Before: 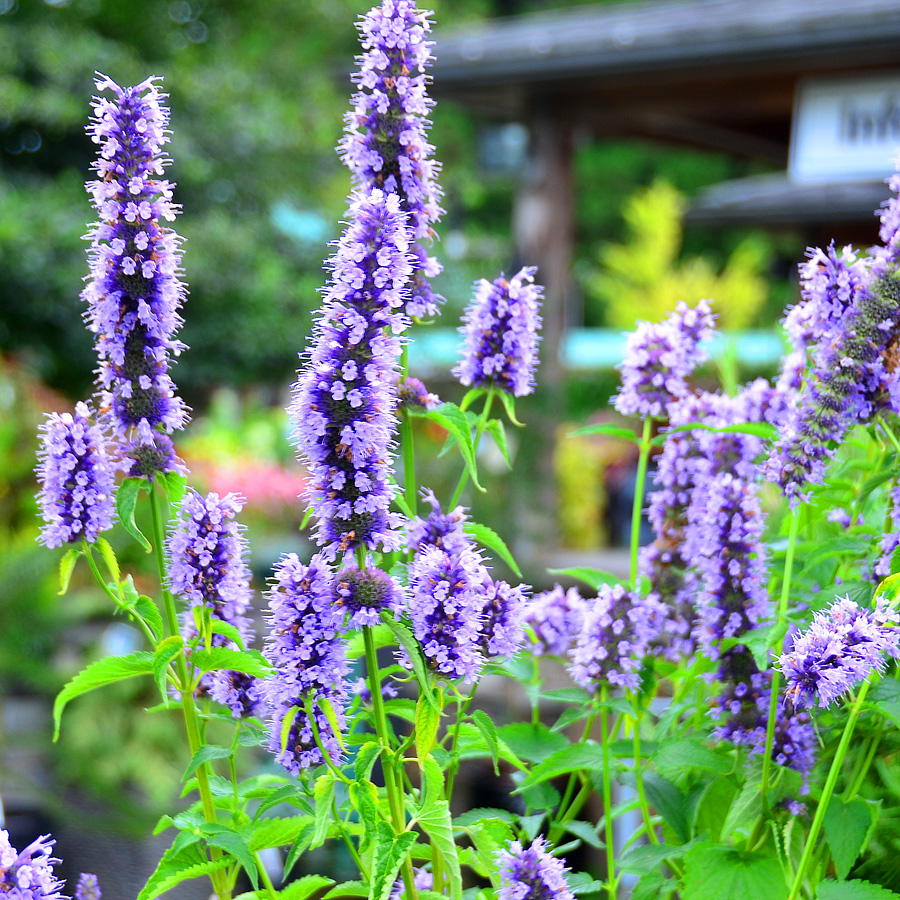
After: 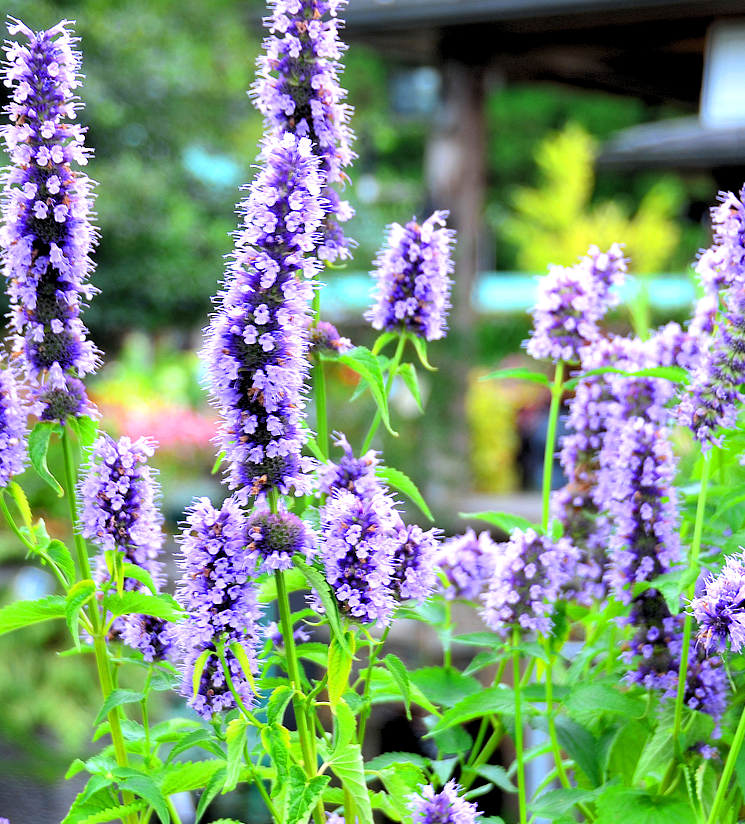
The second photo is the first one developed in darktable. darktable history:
rgb levels: levels [[0.01, 0.419, 0.839], [0, 0.5, 1], [0, 0.5, 1]]
crop: left 9.807%, top 6.259%, right 7.334%, bottom 2.177%
